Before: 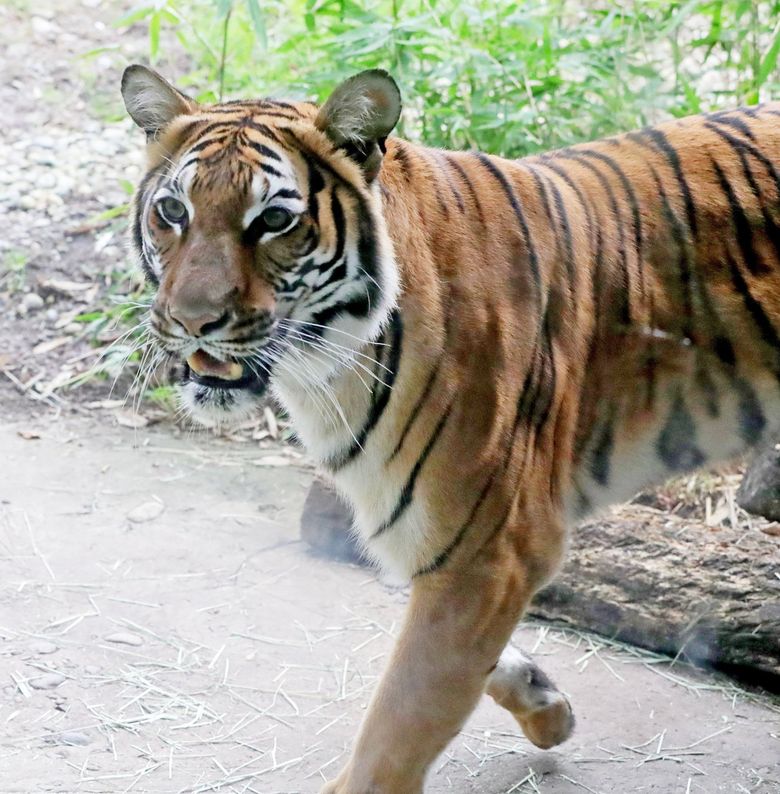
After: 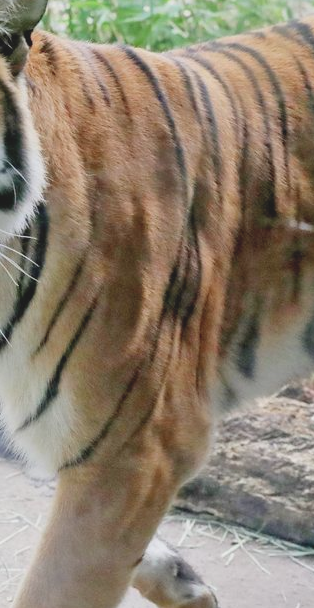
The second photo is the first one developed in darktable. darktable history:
crop: left 45.492%, top 13.589%, right 14.138%, bottom 9.814%
contrast brightness saturation: contrast -0.168, brightness 0.04, saturation -0.137
